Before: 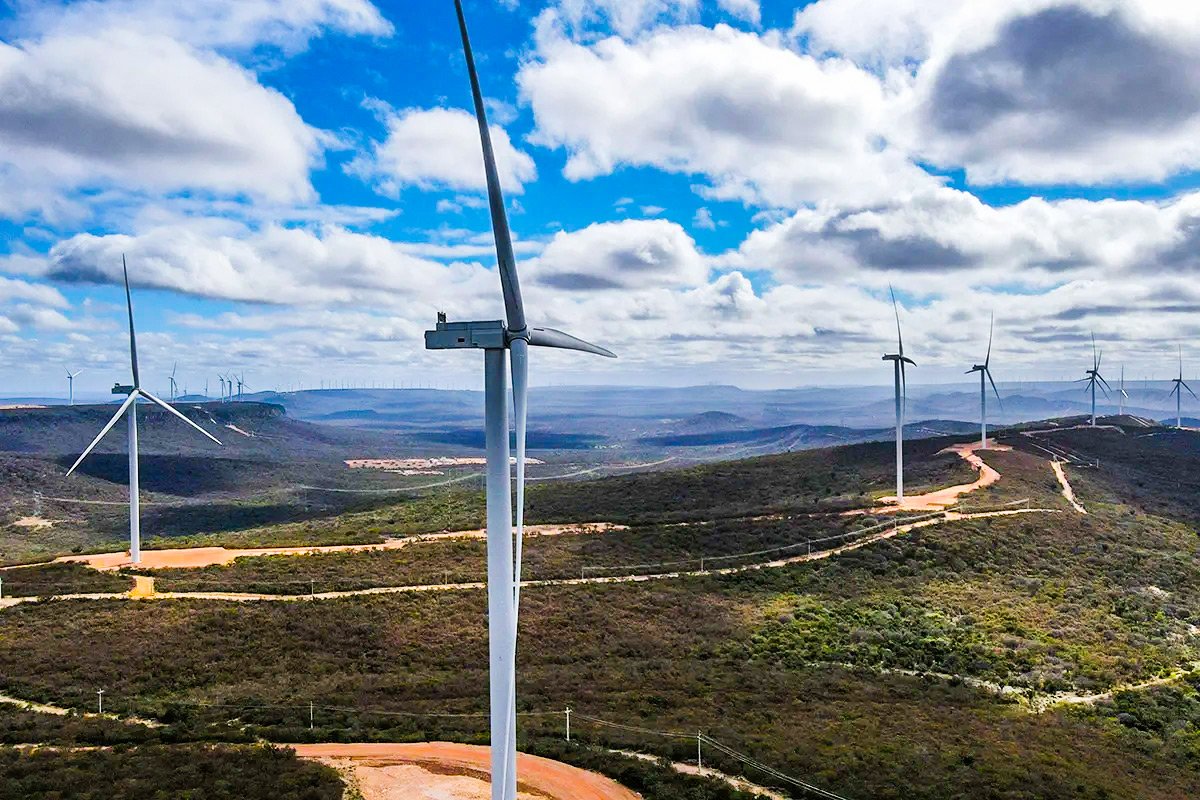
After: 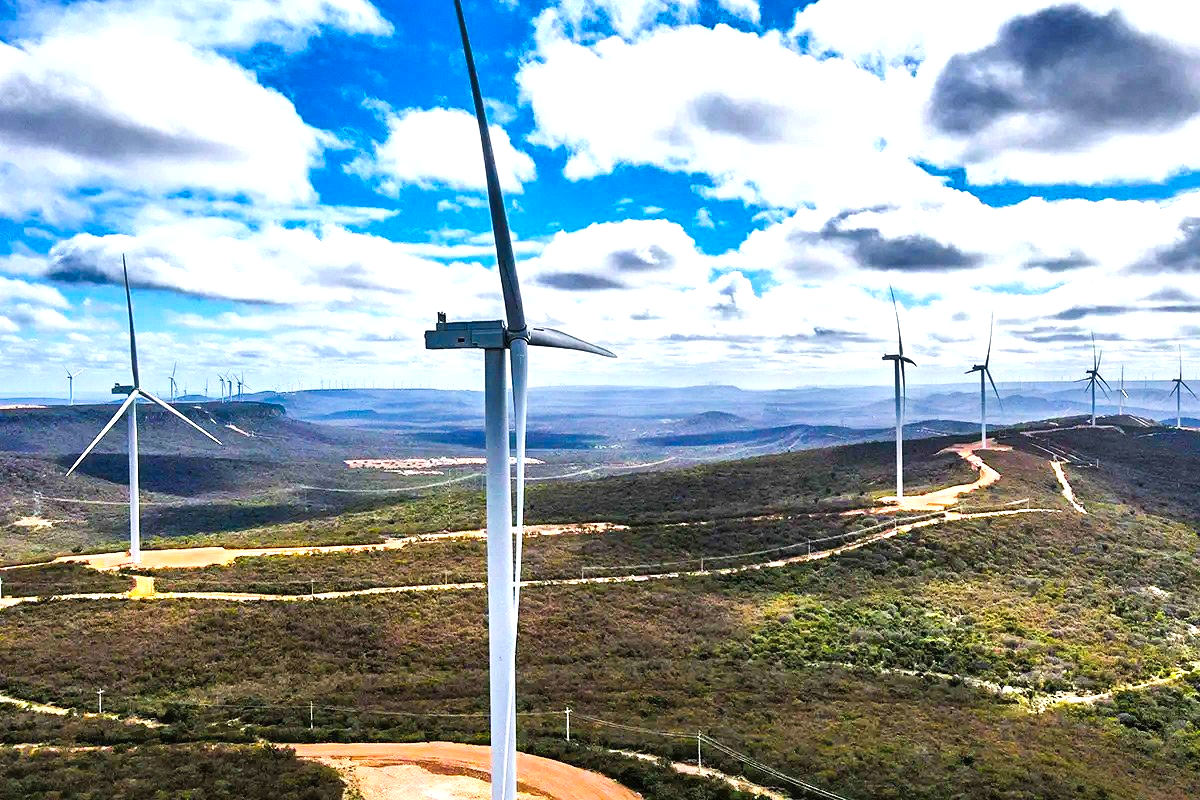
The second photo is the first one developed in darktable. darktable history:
shadows and highlights: shadows 49.42, highlights -40.87, soften with gaussian
exposure: black level correction 0, exposure 0.695 EV, compensate highlight preservation false
tone curve: curves: ch0 [(0, 0) (0.003, 0.003) (0.011, 0.011) (0.025, 0.025) (0.044, 0.044) (0.069, 0.069) (0.1, 0.099) (0.136, 0.135) (0.177, 0.177) (0.224, 0.224) (0.277, 0.276) (0.335, 0.334) (0.399, 0.398) (0.468, 0.467) (0.543, 0.547) (0.623, 0.626) (0.709, 0.712) (0.801, 0.802) (0.898, 0.898) (1, 1)], preserve colors none
